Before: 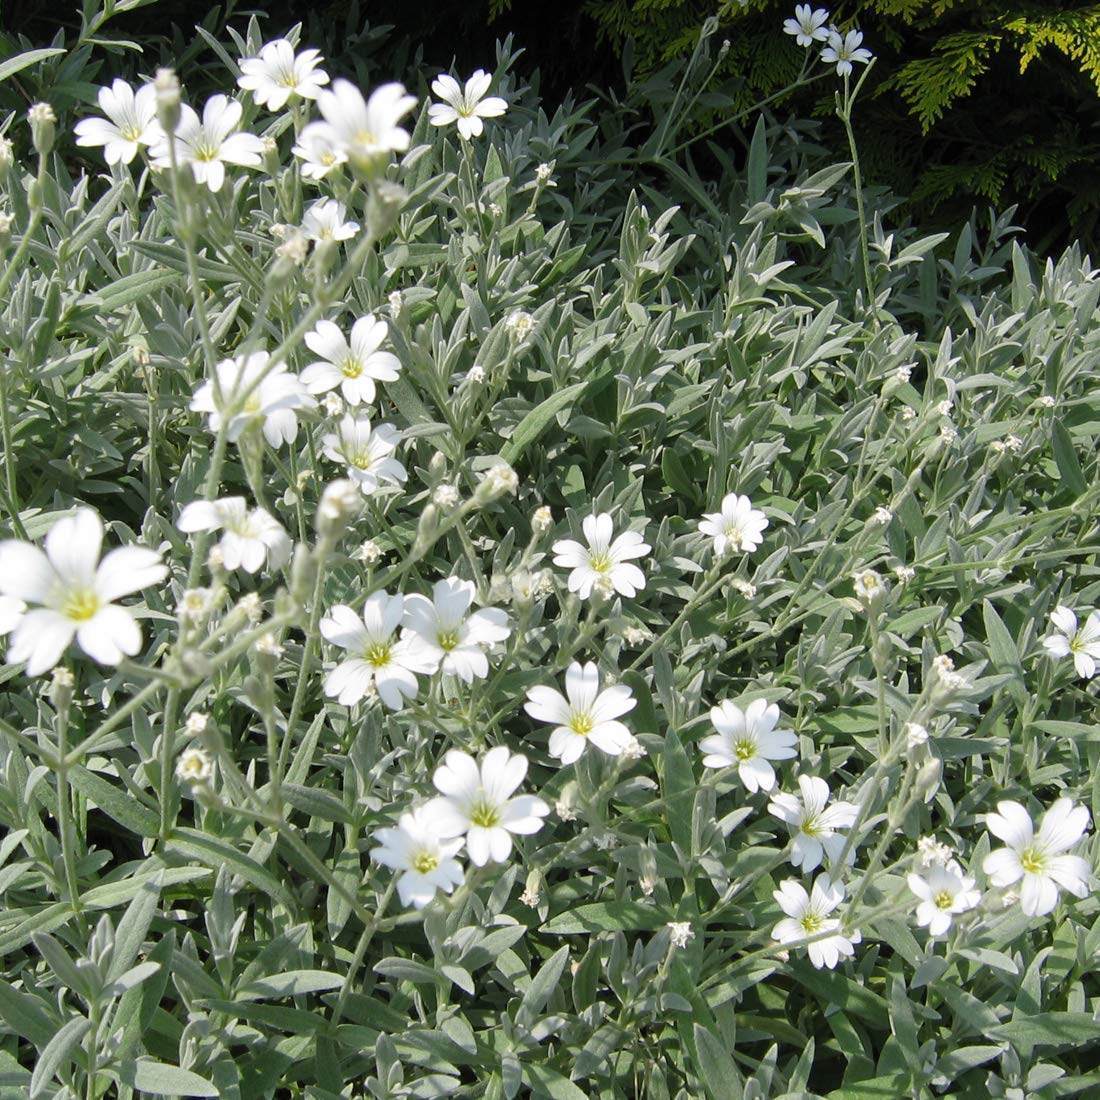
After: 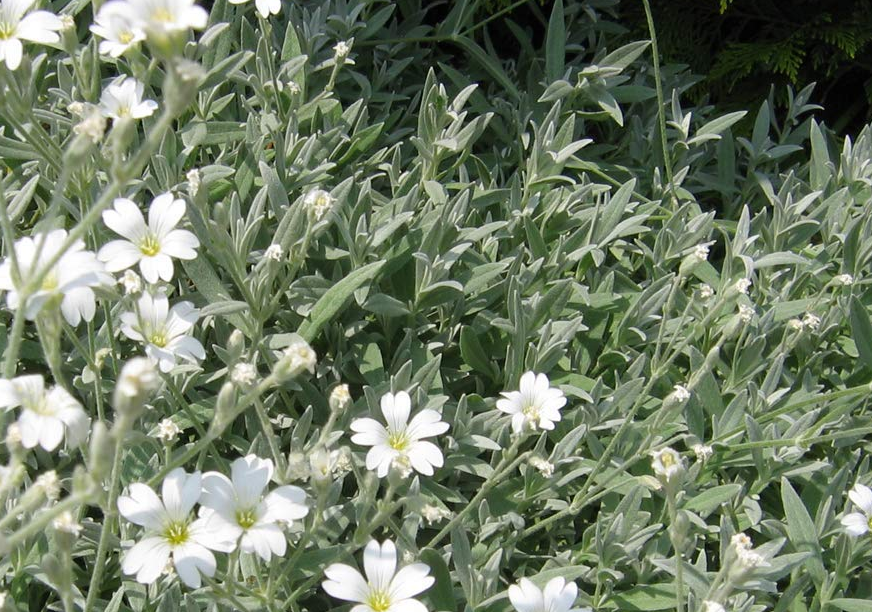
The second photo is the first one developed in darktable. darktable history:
crop: left 18.375%, top 11.101%, right 2.298%, bottom 33.182%
